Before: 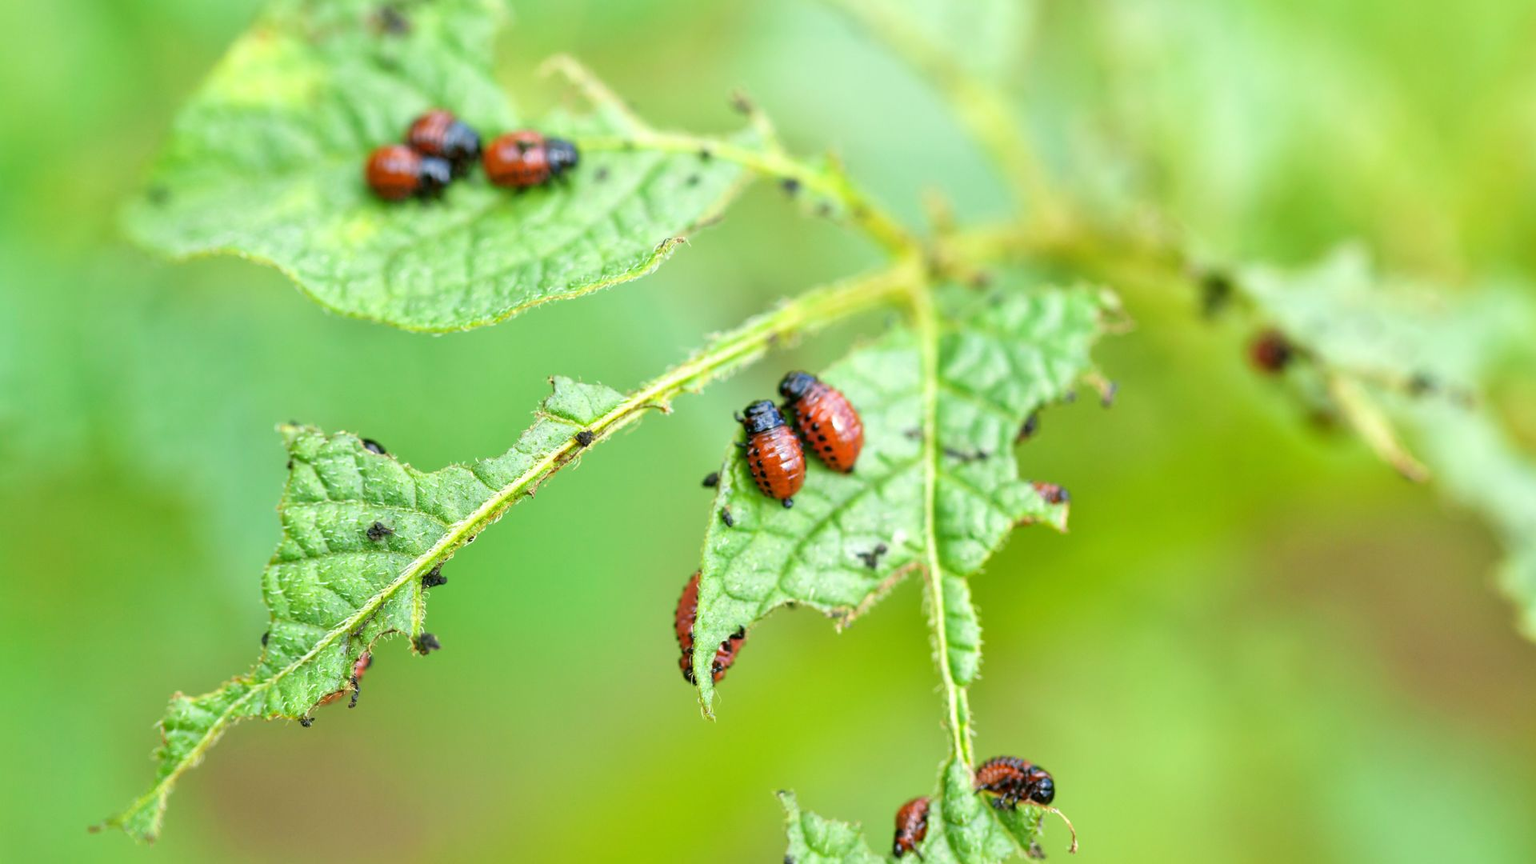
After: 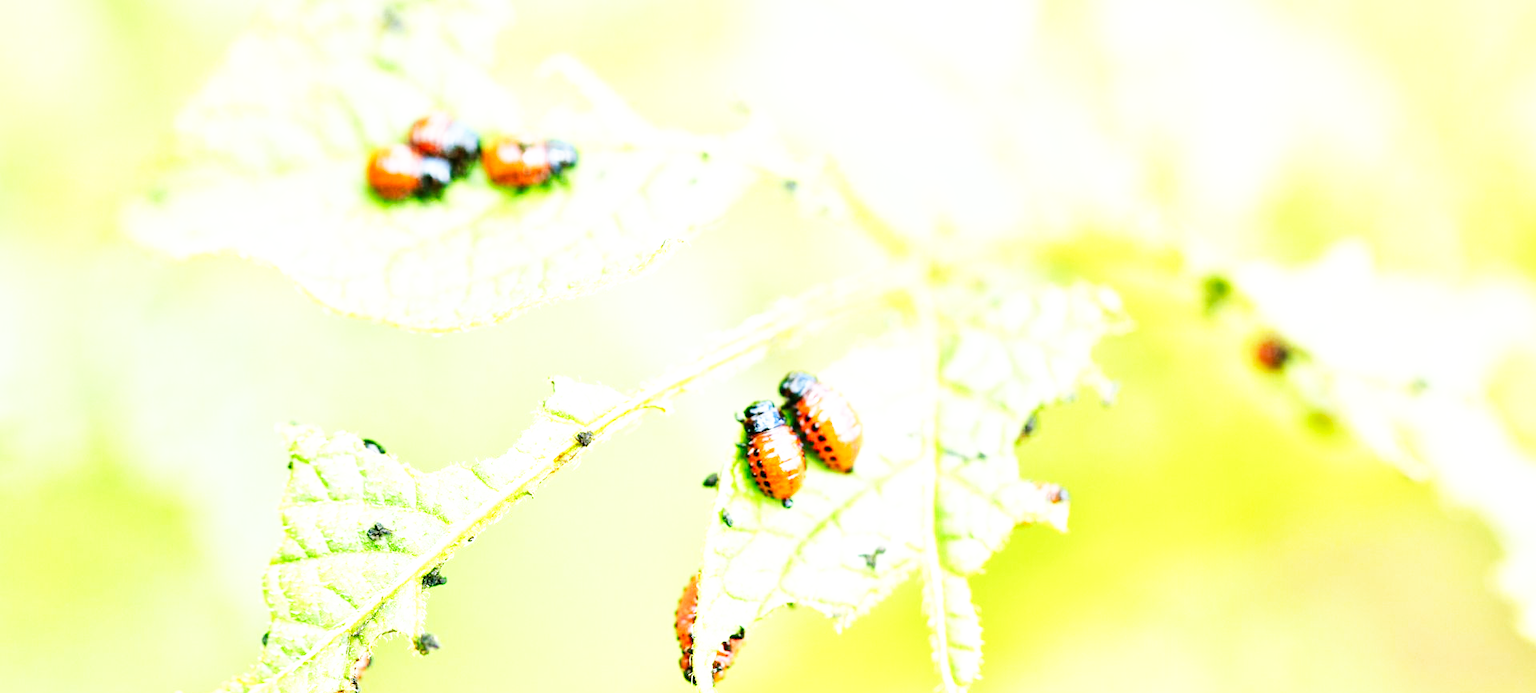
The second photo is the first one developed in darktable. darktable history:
exposure: black level correction -0.001, exposure 0.9 EV, compensate exposure bias true, compensate highlight preservation false
crop: bottom 19.644%
base curve: curves: ch0 [(0, 0) (0.007, 0.004) (0.027, 0.03) (0.046, 0.07) (0.207, 0.54) (0.442, 0.872) (0.673, 0.972) (1, 1)], preserve colors none
